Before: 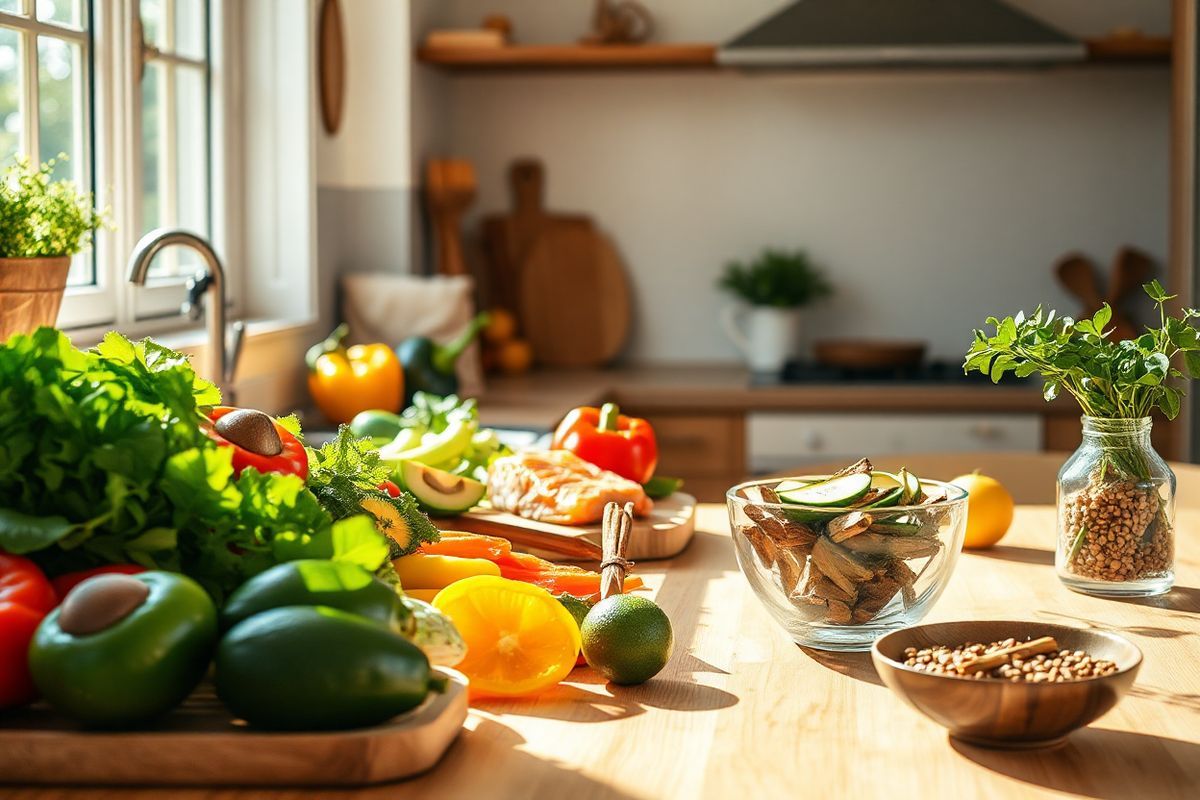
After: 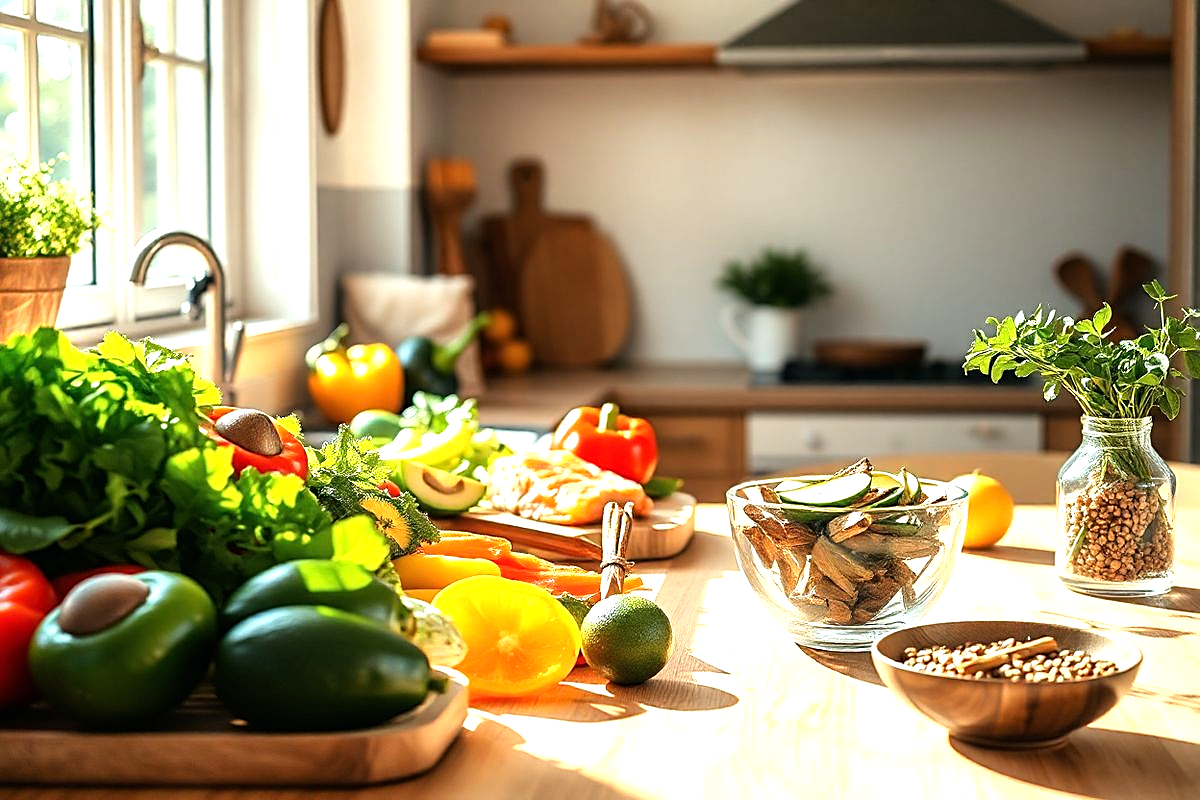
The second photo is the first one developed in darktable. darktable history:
tone equalizer: -8 EV -0.772 EV, -7 EV -0.722 EV, -6 EV -0.631 EV, -5 EV -0.418 EV, -3 EV 0.389 EV, -2 EV 0.6 EV, -1 EV 0.685 EV, +0 EV 0.754 EV
sharpen: amount 0.492
